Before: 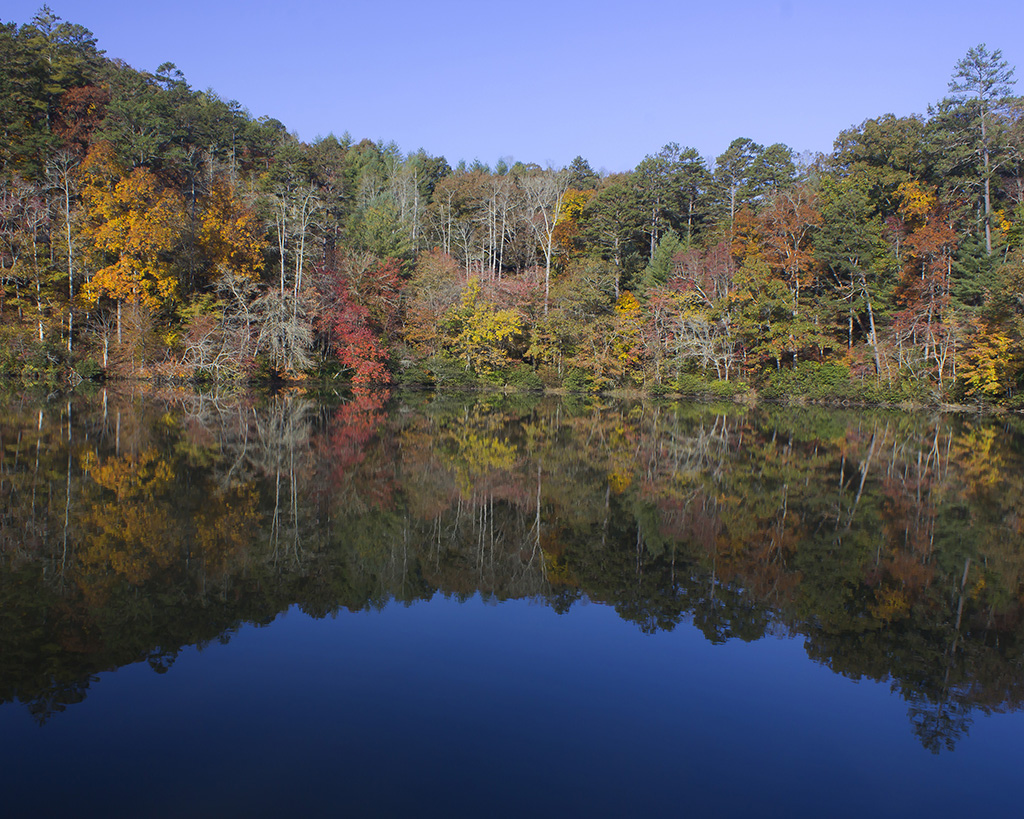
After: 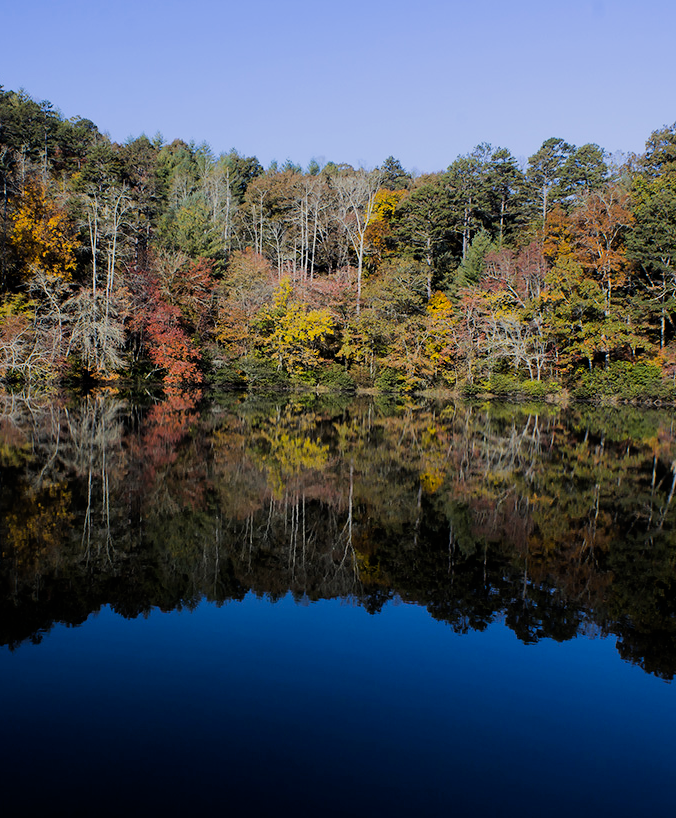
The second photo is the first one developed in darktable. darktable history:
color contrast: green-magenta contrast 0.8, blue-yellow contrast 1.1, unbound 0
crop and rotate: left 18.442%, right 15.508%
filmic rgb: black relative exposure -5 EV, hardness 2.88, contrast 1.3, highlights saturation mix -30%
